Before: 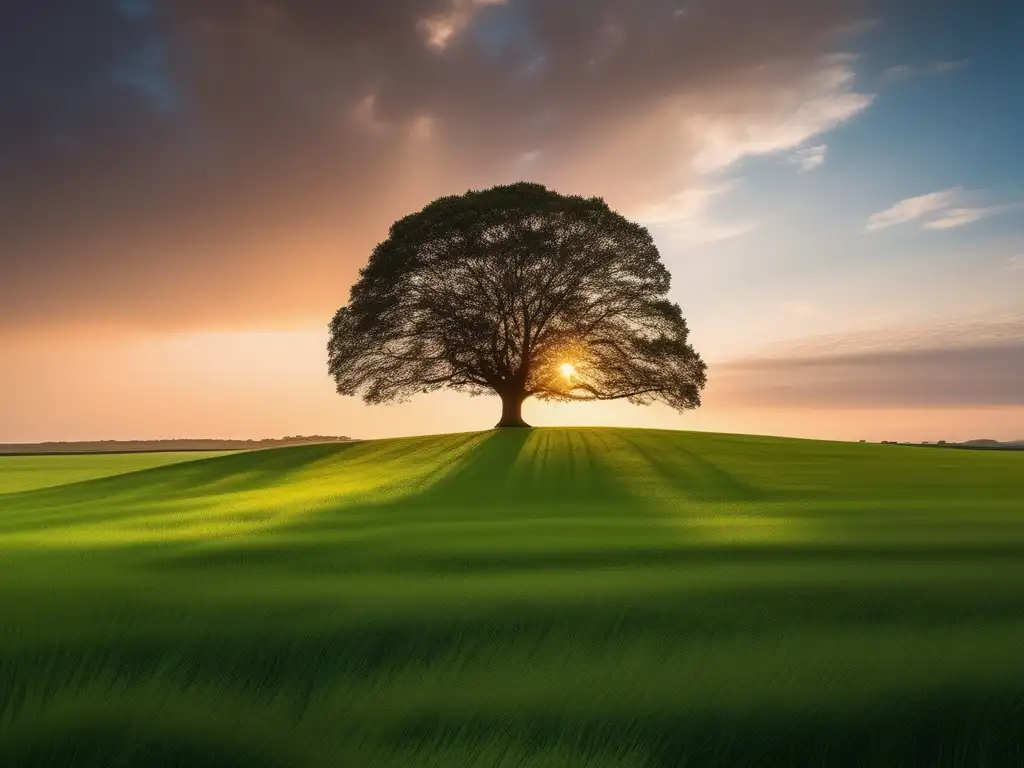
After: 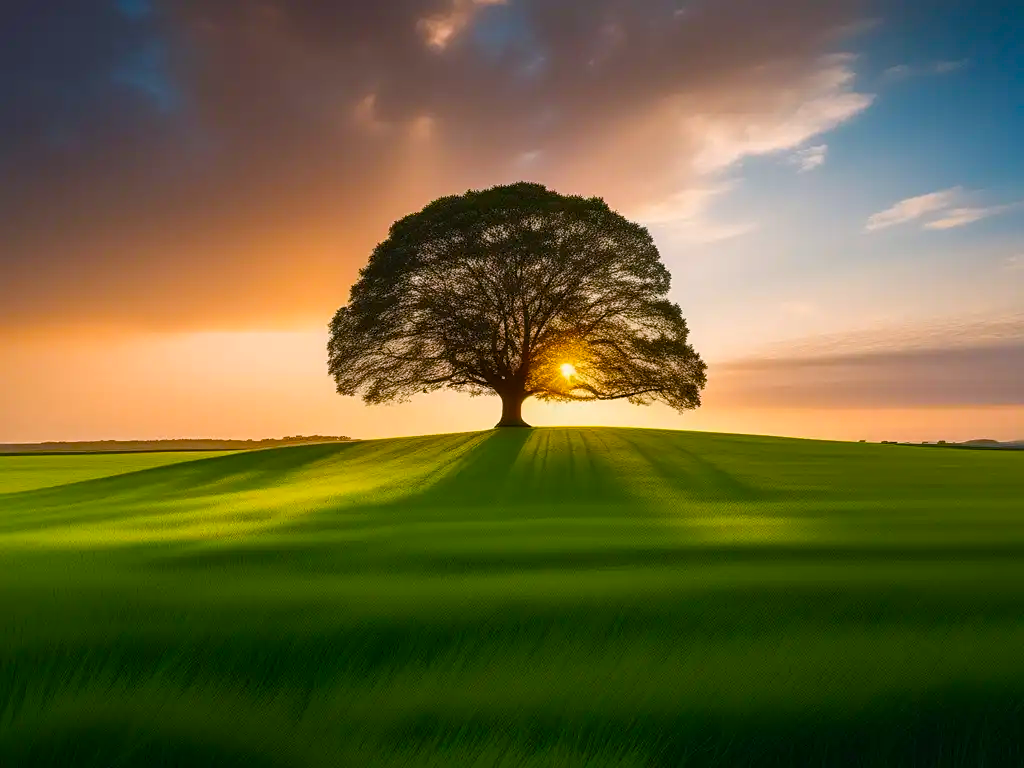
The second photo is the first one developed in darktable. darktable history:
sharpen: amount 0.21
color balance rgb: shadows lift › luminance -5.391%, shadows lift › chroma 1.135%, shadows lift › hue 219.25°, highlights gain › chroma 0.261%, highlights gain › hue 332.26°, perceptual saturation grading › global saturation 36.905%, perceptual saturation grading › shadows 35.639%, global vibrance 9.352%
